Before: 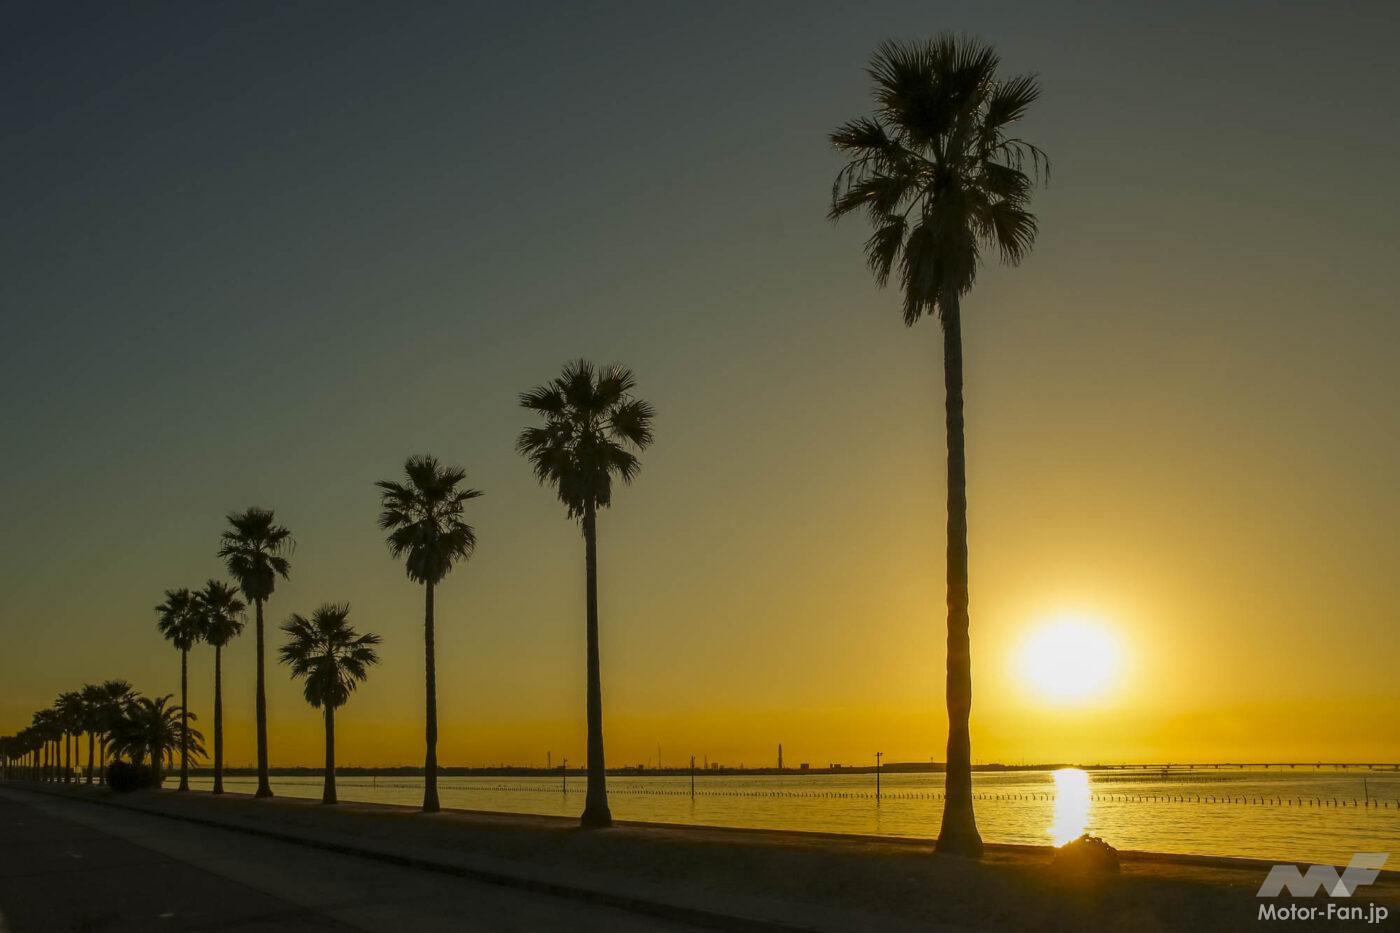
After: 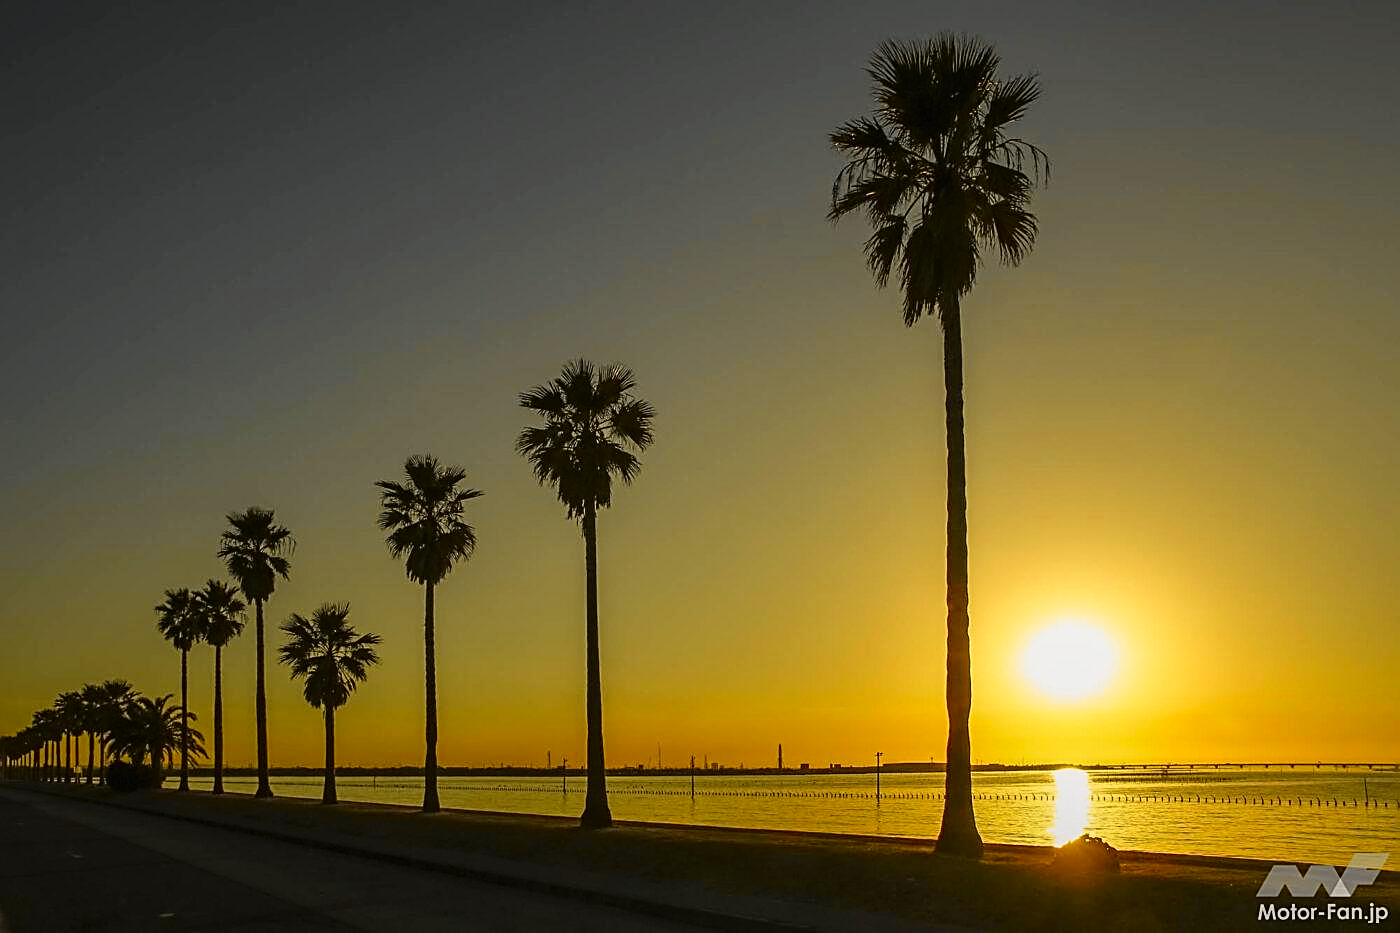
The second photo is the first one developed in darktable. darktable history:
sharpen: amount 0.901
tone curve: curves: ch0 [(0, 0.008) (0.107, 0.083) (0.283, 0.287) (0.461, 0.498) (0.64, 0.691) (0.822, 0.869) (0.998, 0.978)]; ch1 [(0, 0) (0.323, 0.339) (0.438, 0.422) (0.473, 0.487) (0.502, 0.502) (0.527, 0.53) (0.561, 0.583) (0.608, 0.629) (0.669, 0.704) (0.859, 0.899) (1, 1)]; ch2 [(0, 0) (0.33, 0.347) (0.421, 0.456) (0.473, 0.498) (0.502, 0.504) (0.522, 0.524) (0.549, 0.567) (0.585, 0.627) (0.676, 0.724) (1, 1)], color space Lab, independent channels, preserve colors none
